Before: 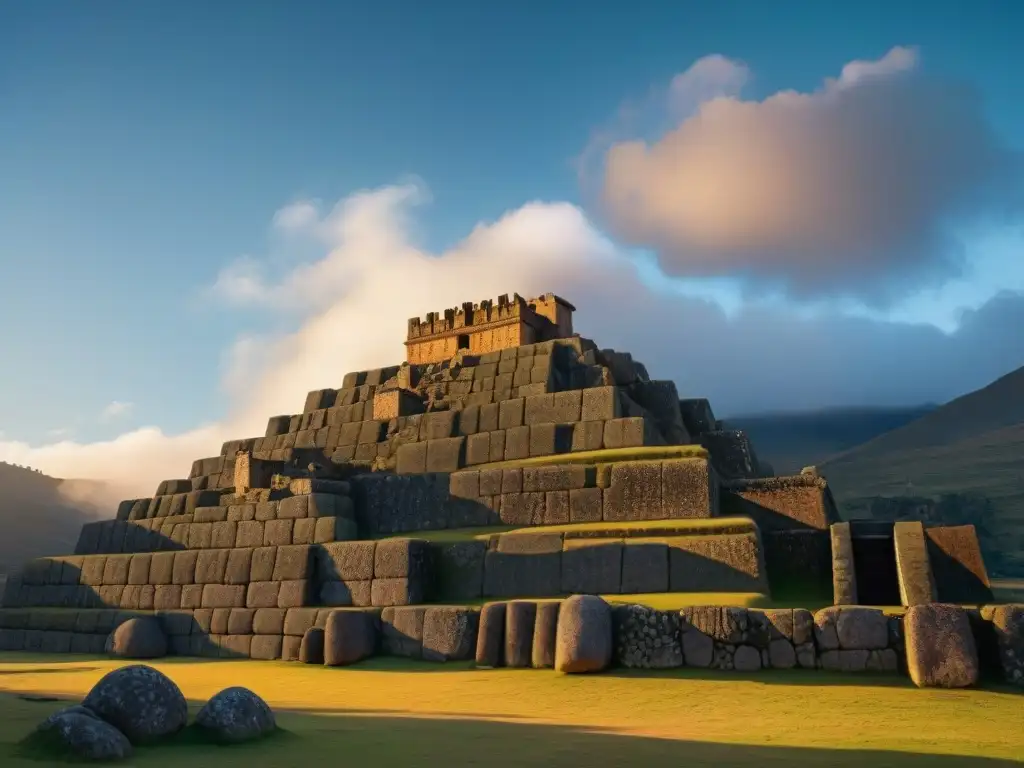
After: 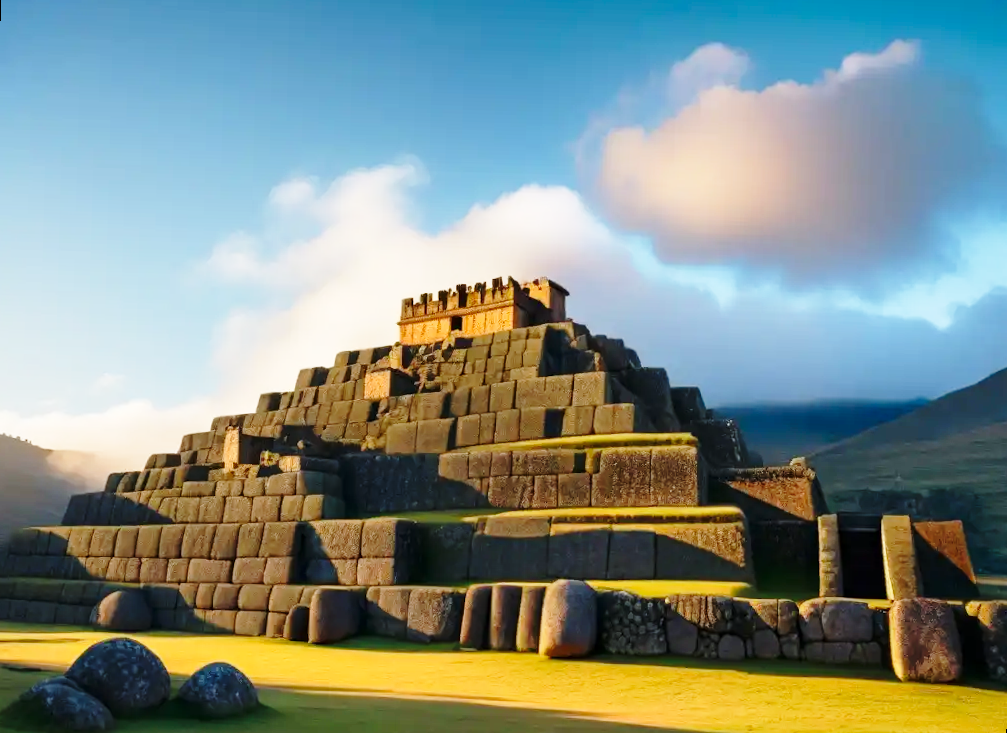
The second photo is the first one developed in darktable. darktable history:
contrast equalizer: octaves 7, y [[0.6 ×6], [0.55 ×6], [0 ×6], [0 ×6], [0 ×6]], mix 0.15
white balance: red 0.986, blue 1.01
rotate and perspective: rotation 1.57°, crop left 0.018, crop right 0.982, crop top 0.039, crop bottom 0.961
base curve: curves: ch0 [(0, 0) (0.028, 0.03) (0.121, 0.232) (0.46, 0.748) (0.859, 0.968) (1, 1)], preserve colors none
